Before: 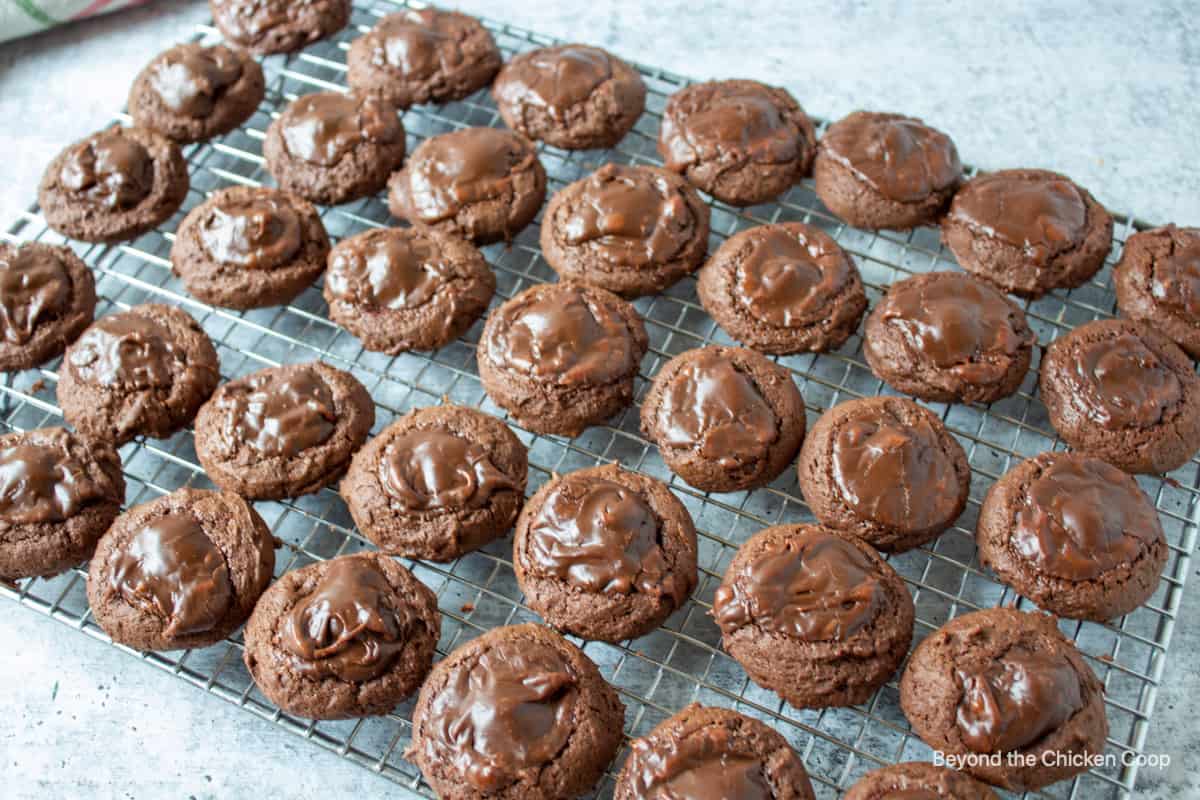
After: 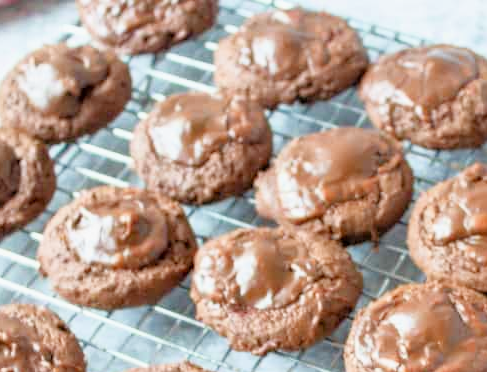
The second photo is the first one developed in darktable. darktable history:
exposure: black level correction 0, exposure 1.336 EV, compensate exposure bias true, compensate highlight preservation false
crop and rotate: left 11.164%, top 0.061%, right 48.193%, bottom 53.355%
tone equalizer: -8 EV 0.246 EV, -7 EV 0.419 EV, -6 EV 0.438 EV, -5 EV 0.262 EV, -3 EV -0.276 EV, -2 EV -0.427 EV, -1 EV -0.431 EV, +0 EV -0.267 EV, edges refinement/feathering 500, mask exposure compensation -1.57 EV, preserve details no
filmic rgb: black relative exposure -7.99 EV, white relative exposure 4.06 EV, hardness 4.19
